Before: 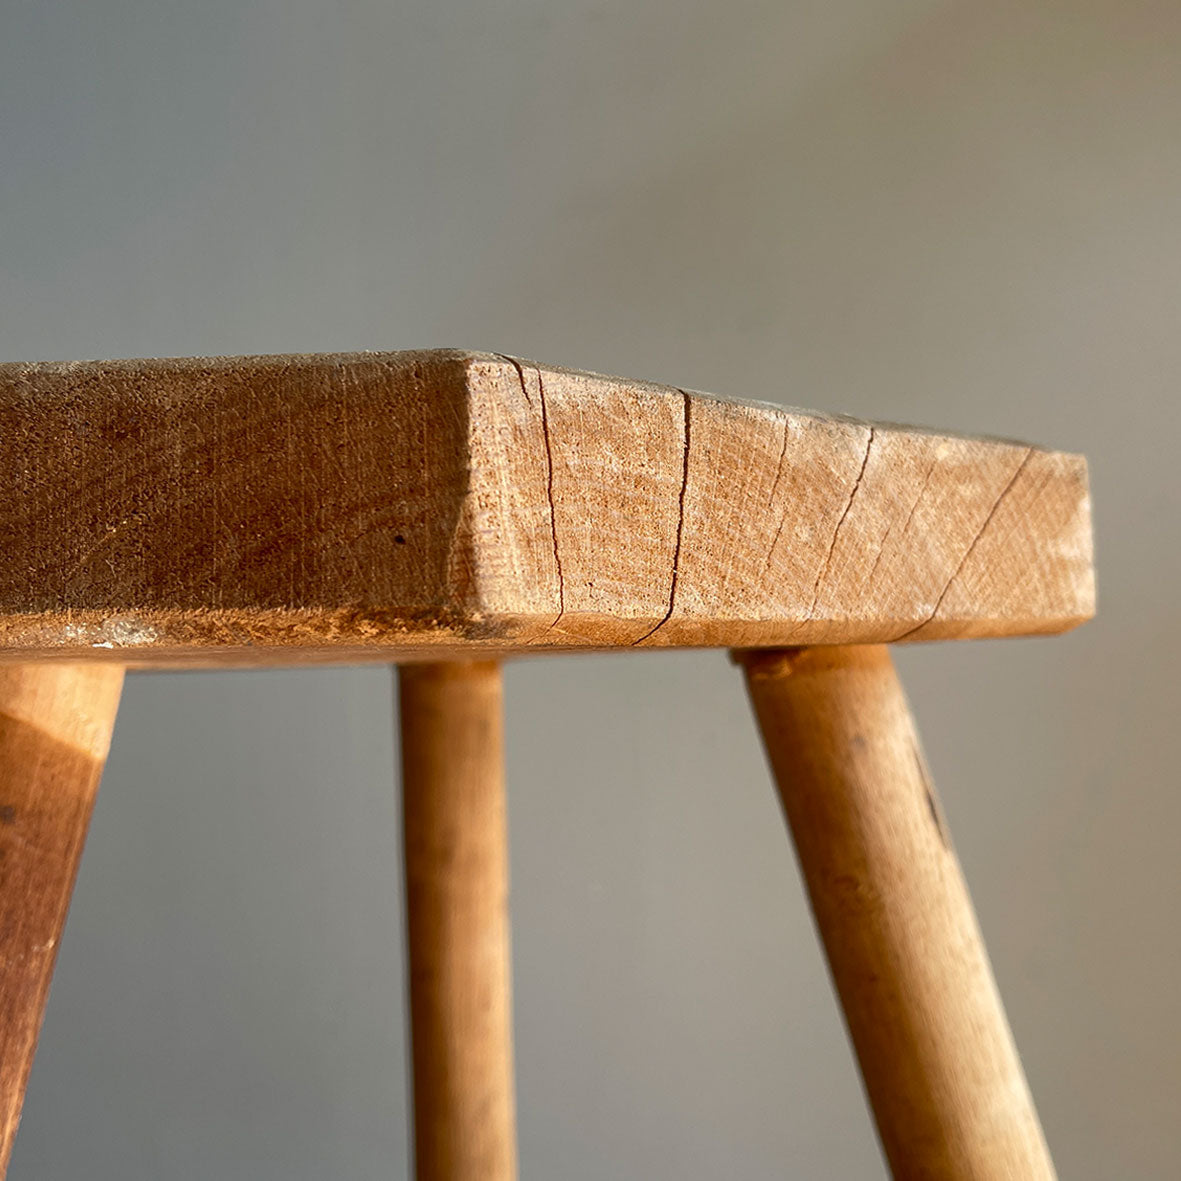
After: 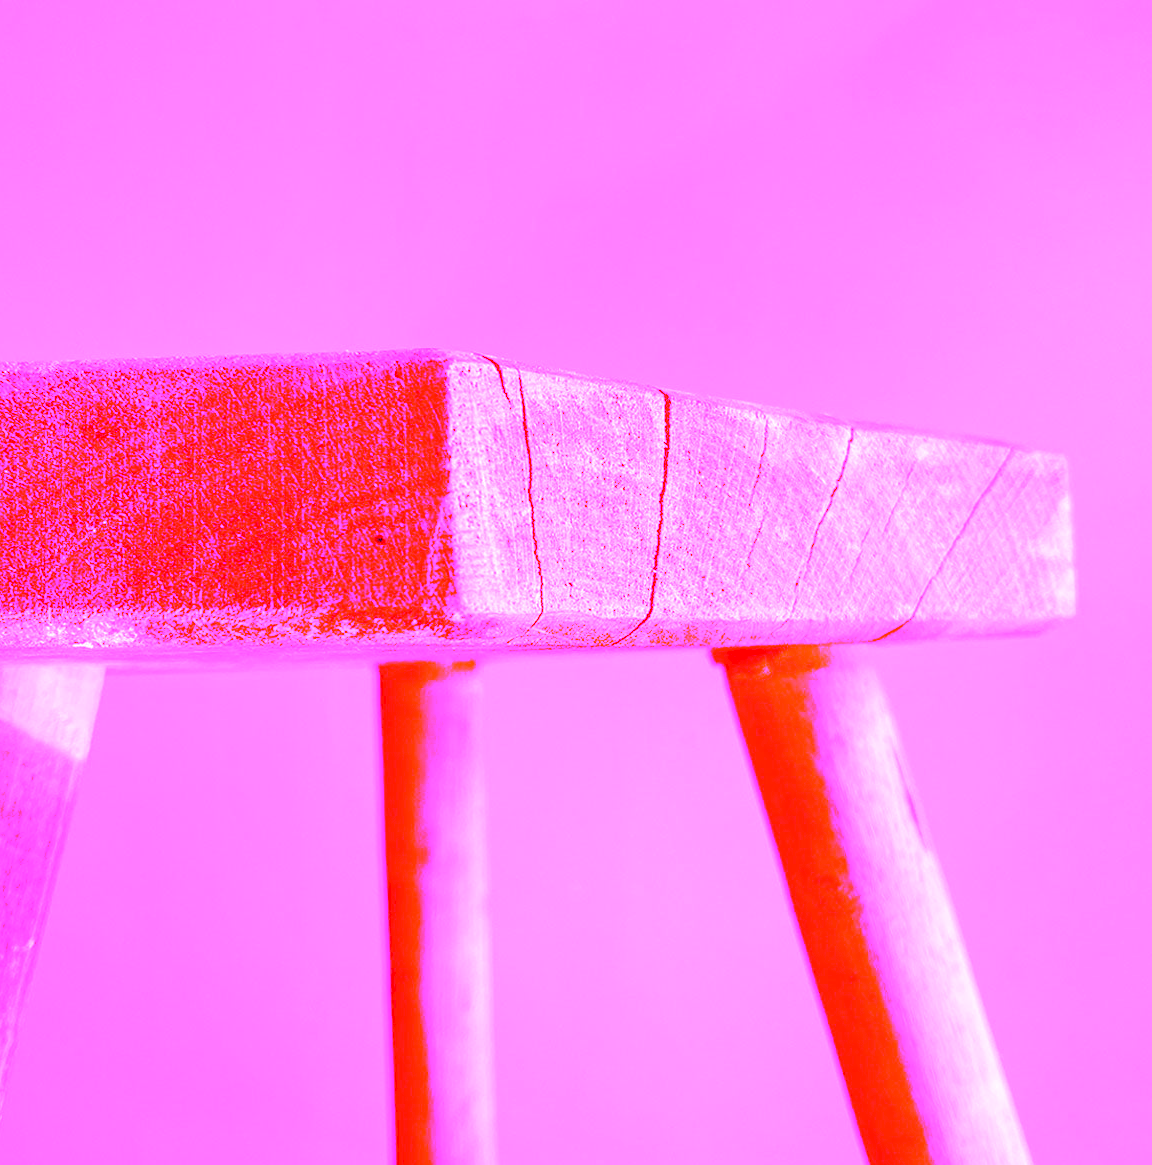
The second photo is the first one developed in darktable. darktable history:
local contrast: mode bilateral grid, contrast 20, coarseness 50, detail 161%, midtone range 0.2
white balance: red 8, blue 8
crop and rotate: left 1.774%, right 0.633%, bottom 1.28%
